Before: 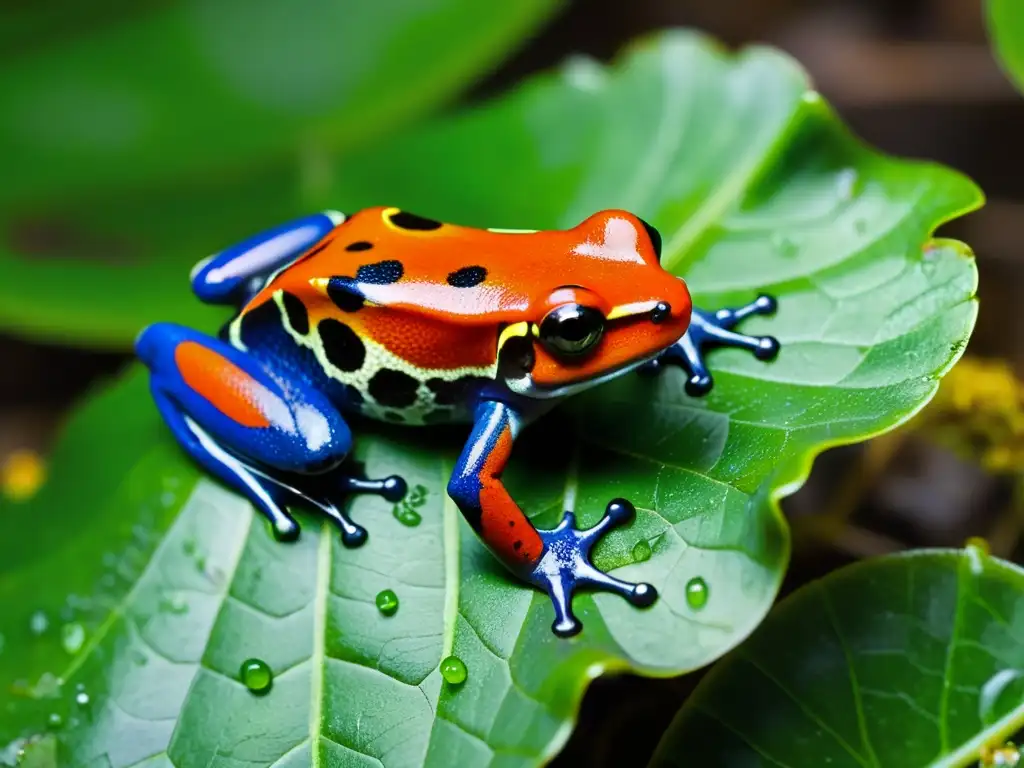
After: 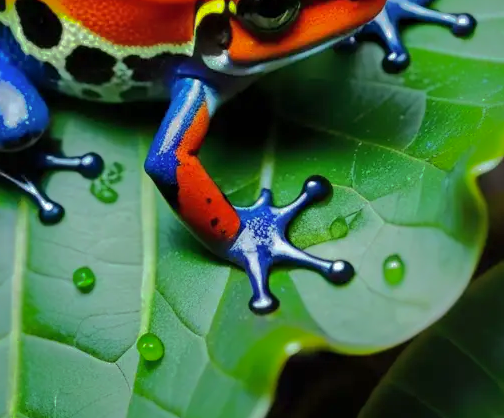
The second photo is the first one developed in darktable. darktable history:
shadows and highlights: shadows 38.74, highlights -75.88
crop: left 29.595%, top 42.059%, right 21.161%, bottom 3.508%
